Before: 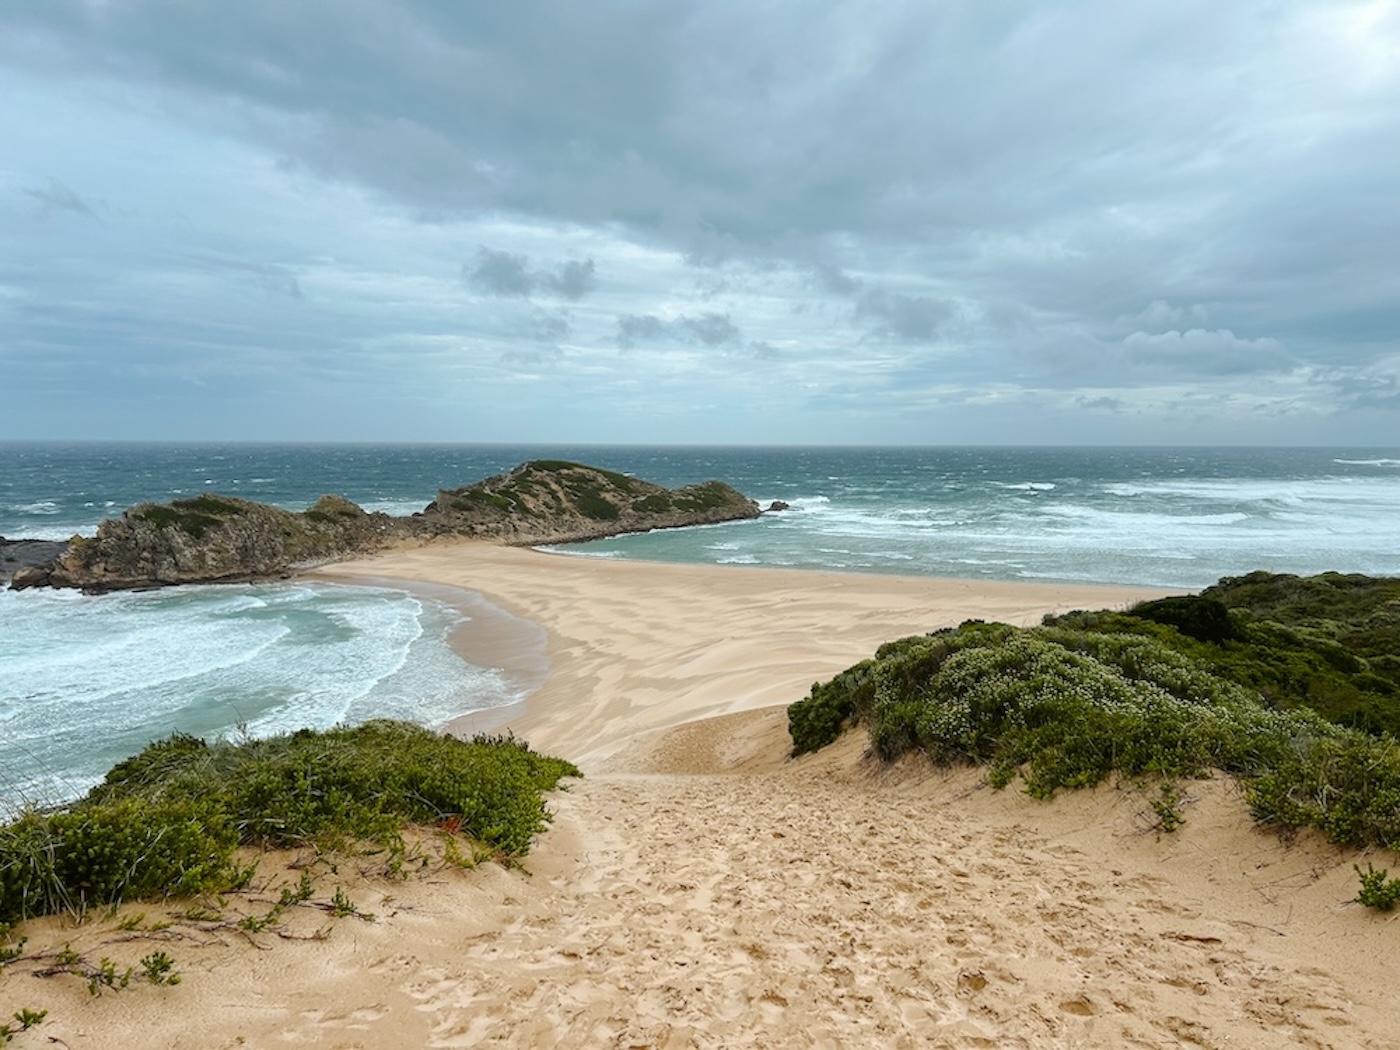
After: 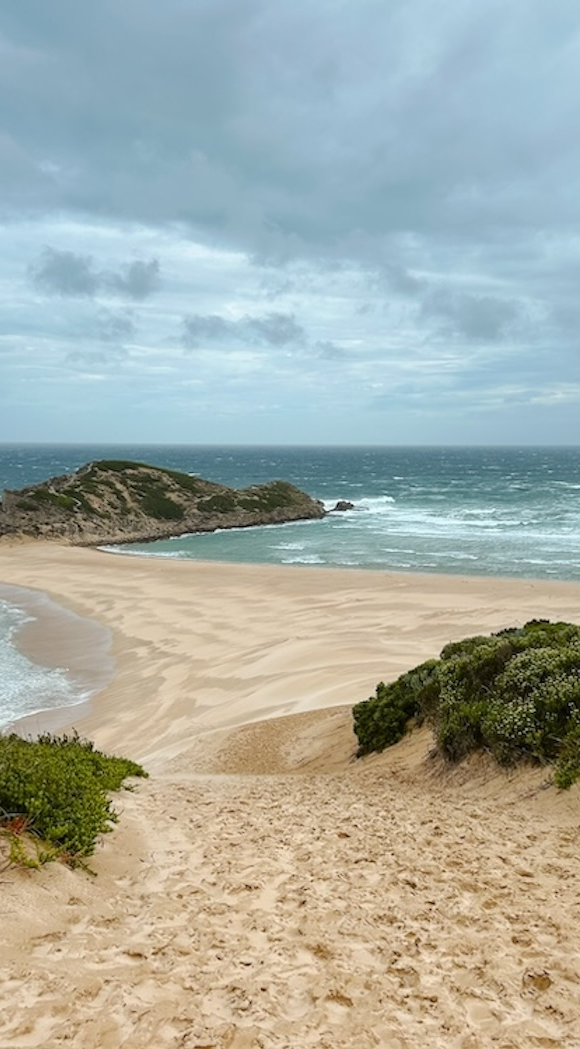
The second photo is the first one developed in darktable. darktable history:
crop: left 31.136%, right 27.381%
